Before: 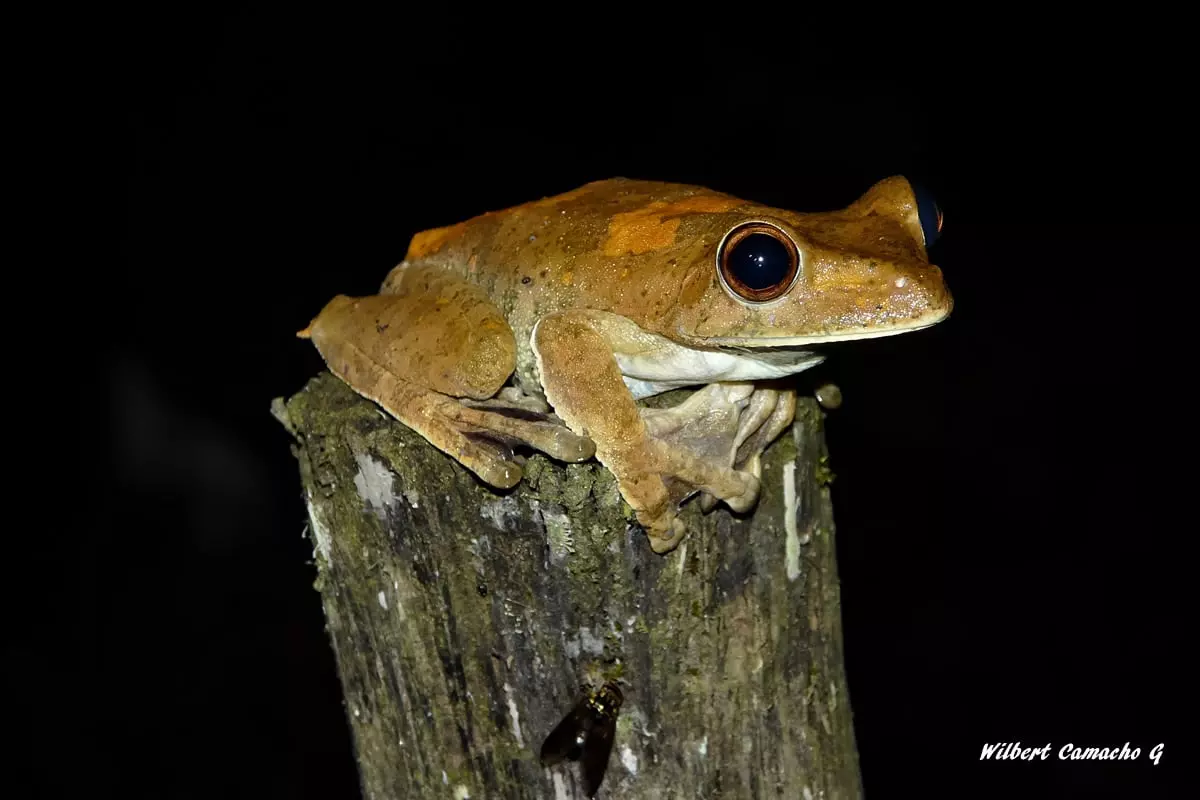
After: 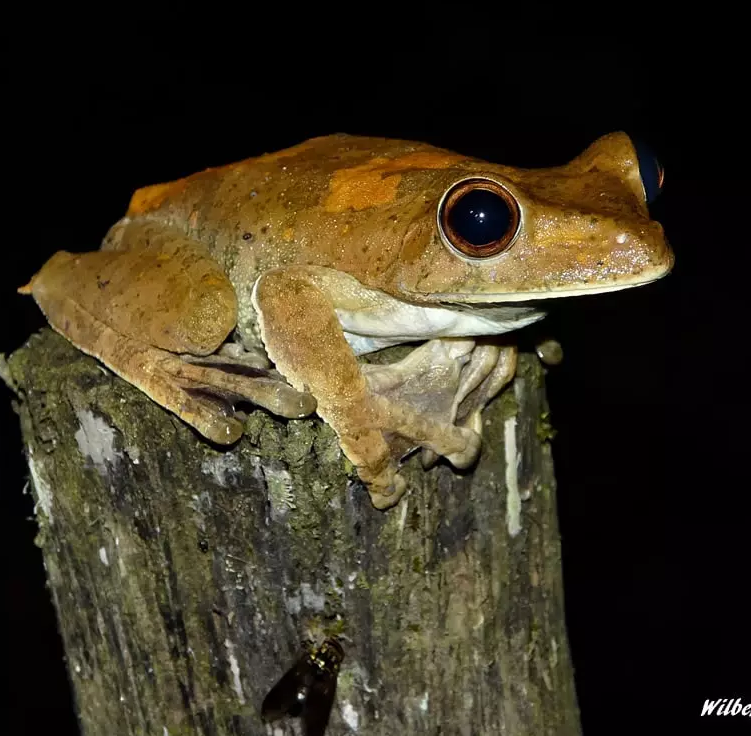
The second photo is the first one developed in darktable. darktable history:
crop and rotate: left 23.309%, top 5.621%, right 14.089%, bottom 2.27%
